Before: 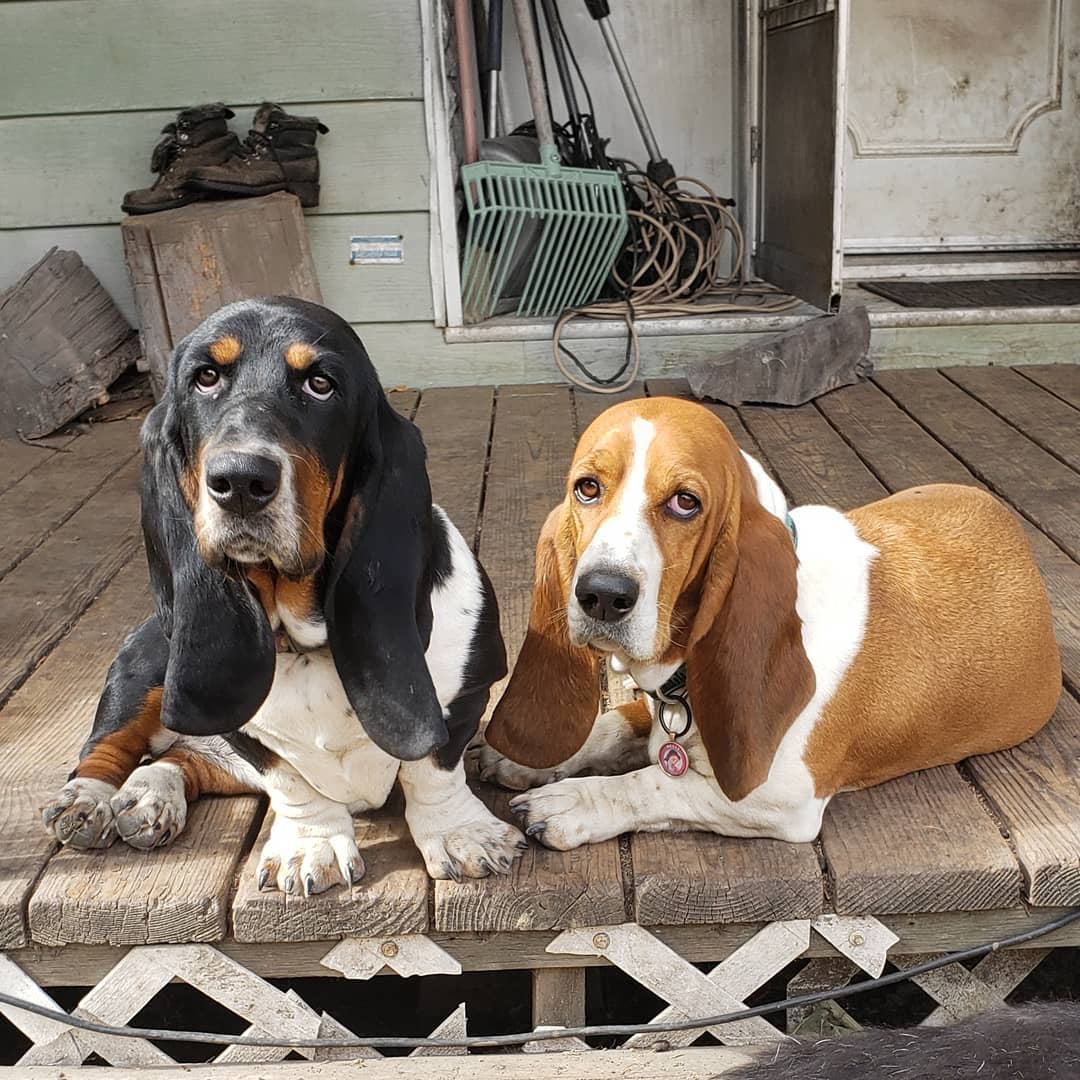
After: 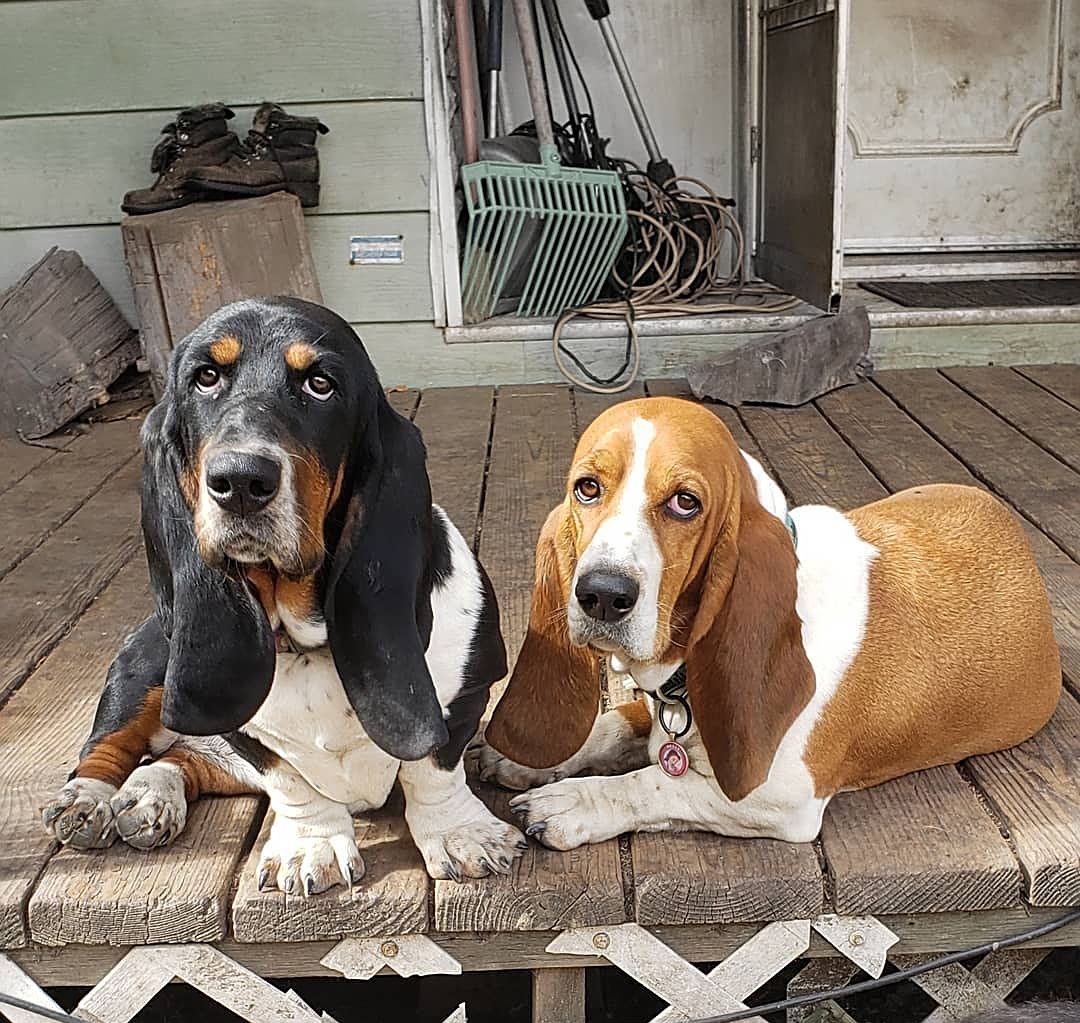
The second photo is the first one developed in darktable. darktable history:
sharpen: on, module defaults
crop and rotate: top 0.013%, bottom 5.231%
